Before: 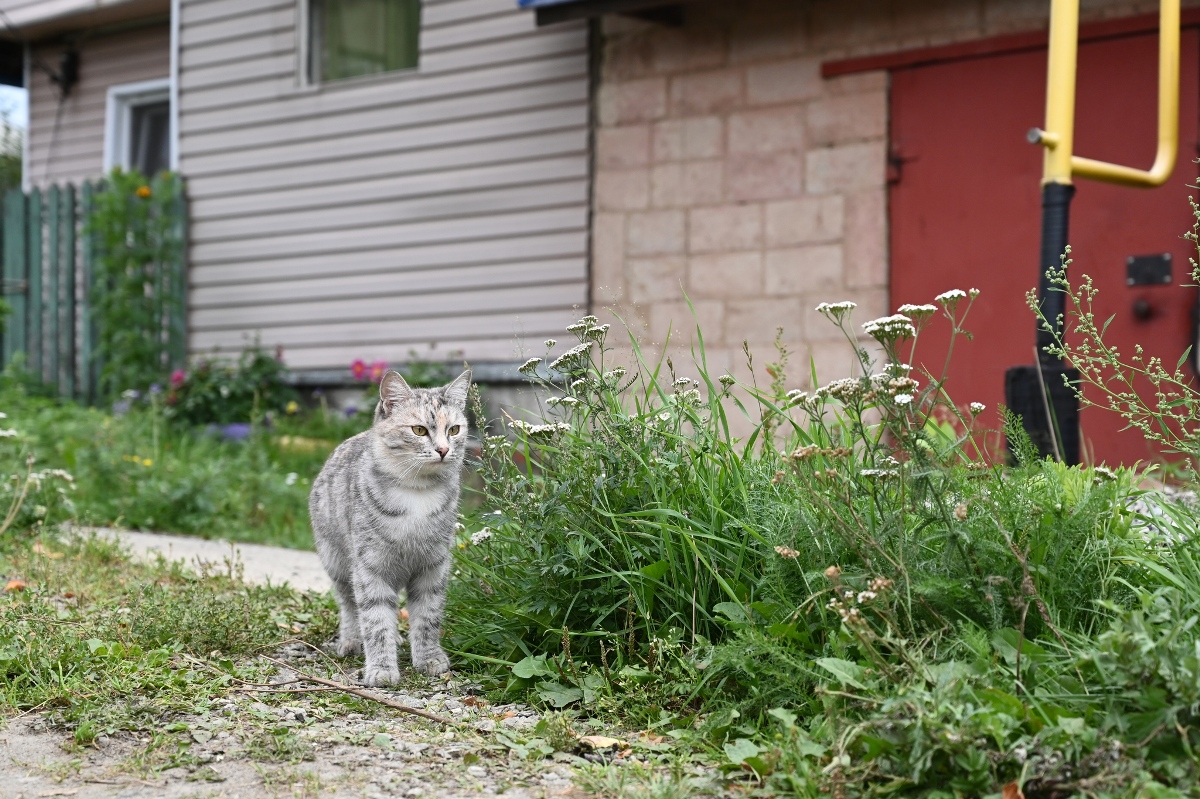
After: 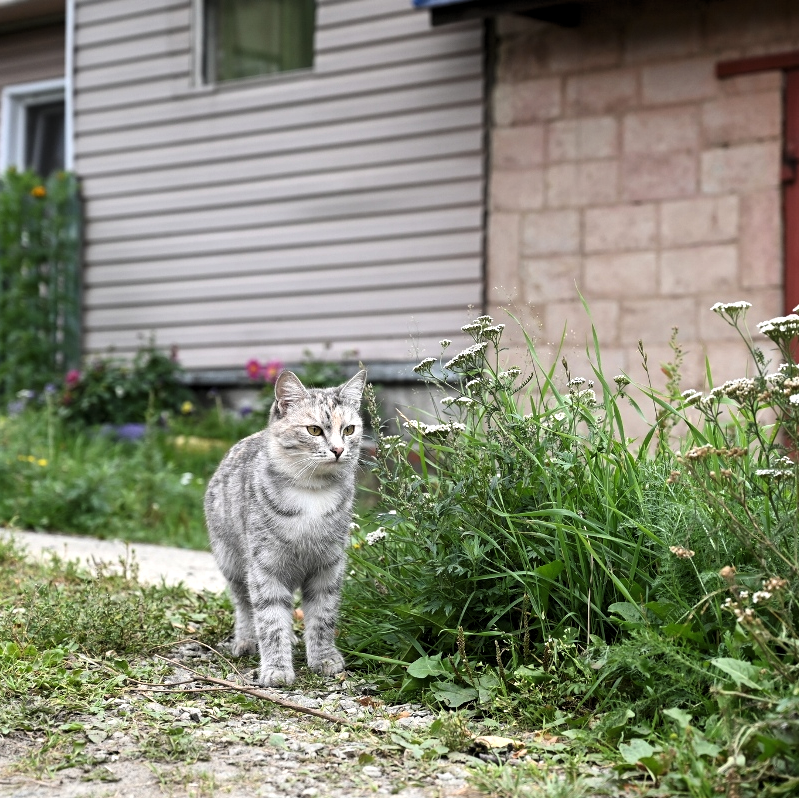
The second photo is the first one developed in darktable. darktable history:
crop and rotate: left 8.786%, right 24.548%
white balance: emerald 1
levels: levels [0.052, 0.496, 0.908]
